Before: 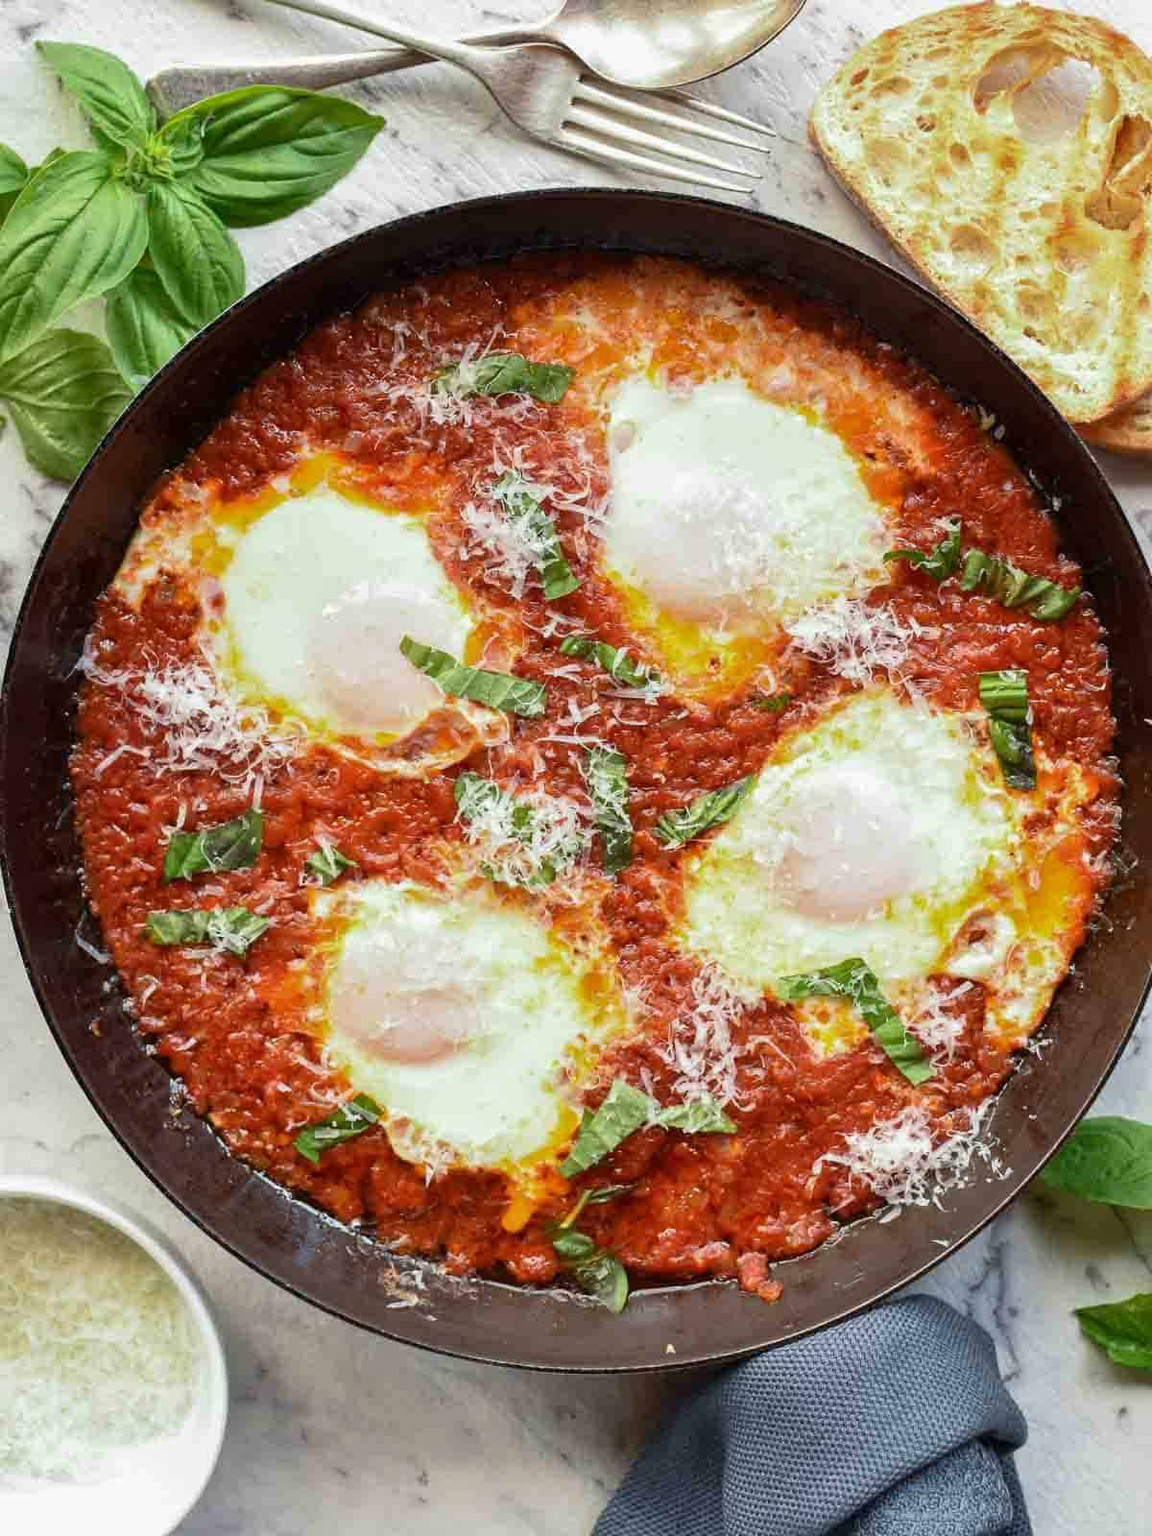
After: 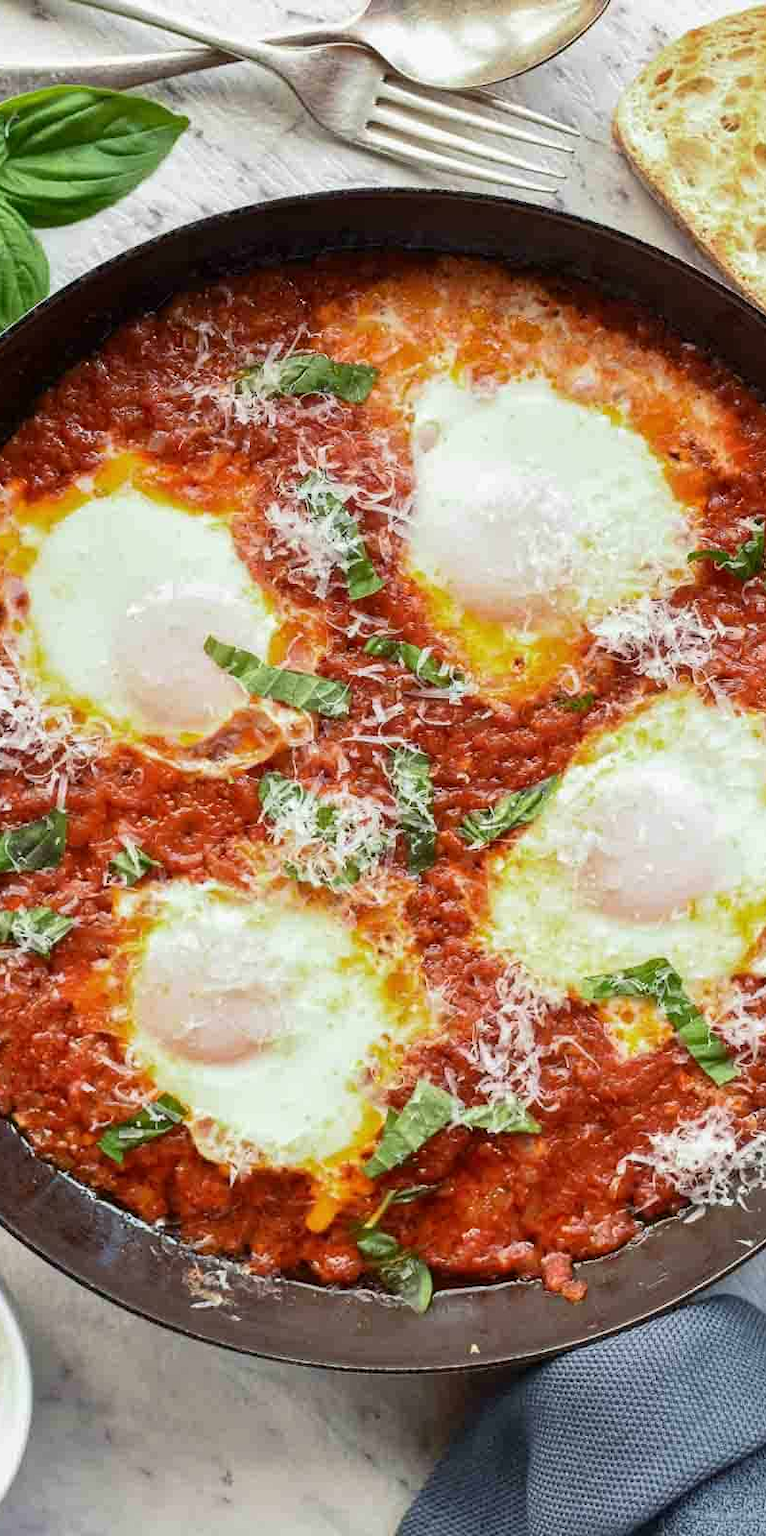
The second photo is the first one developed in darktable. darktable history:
crop: left 17.081%, right 16.368%
contrast brightness saturation: contrast 0.05
